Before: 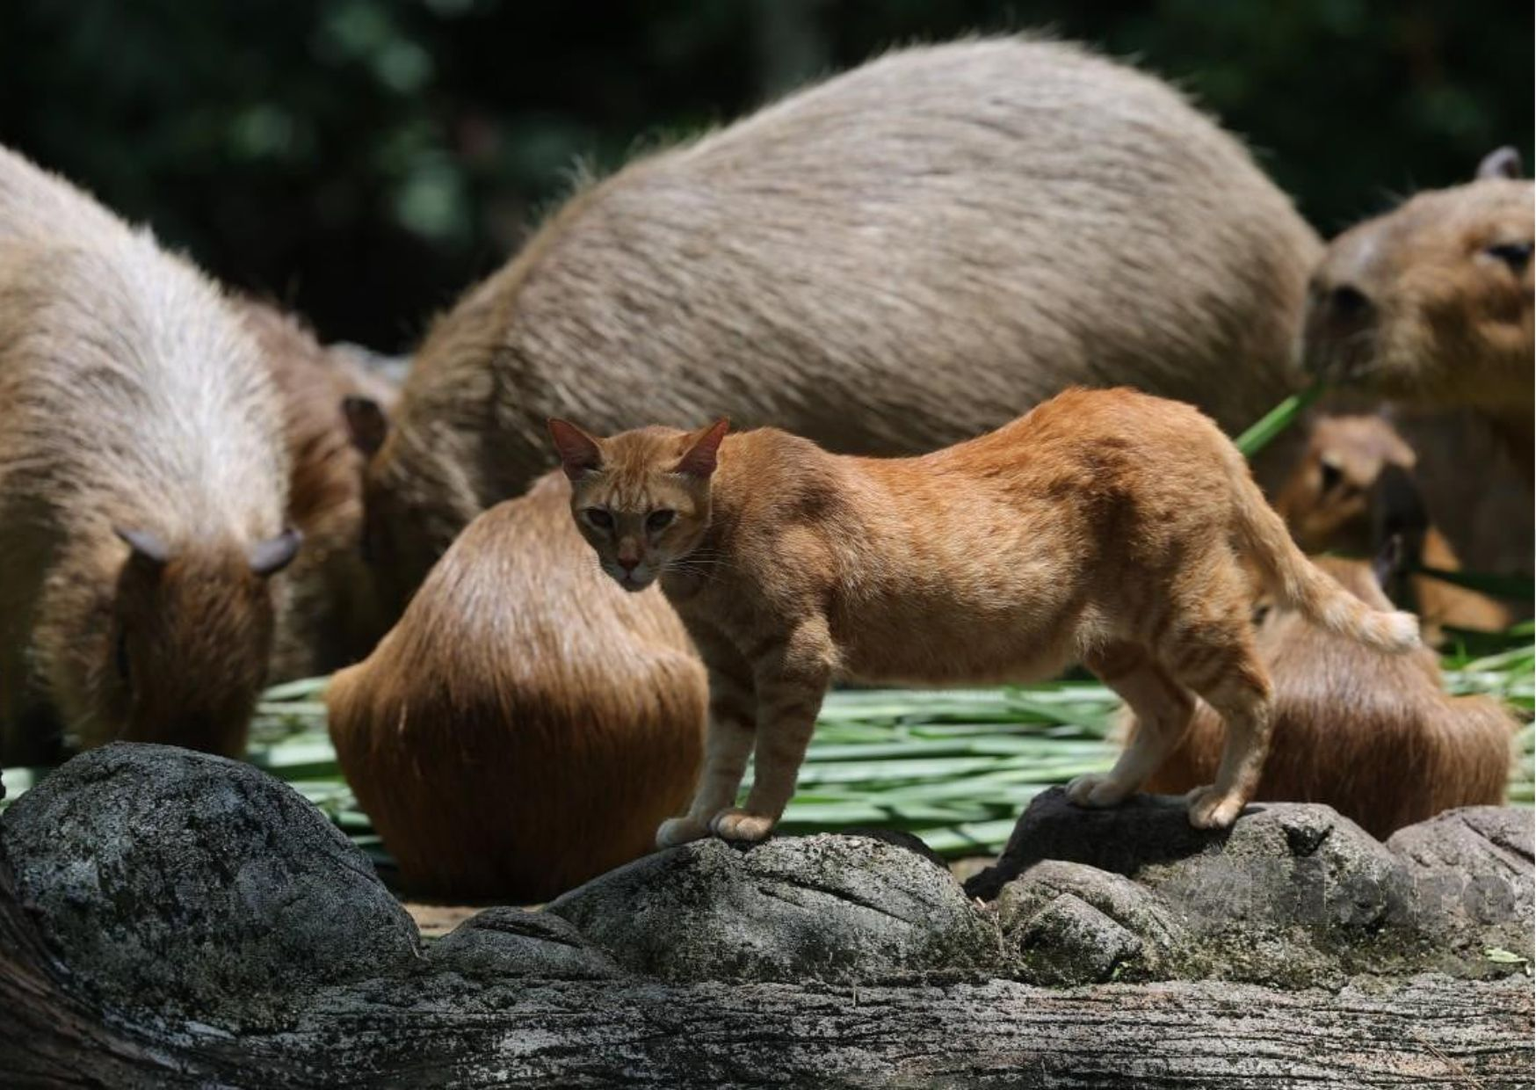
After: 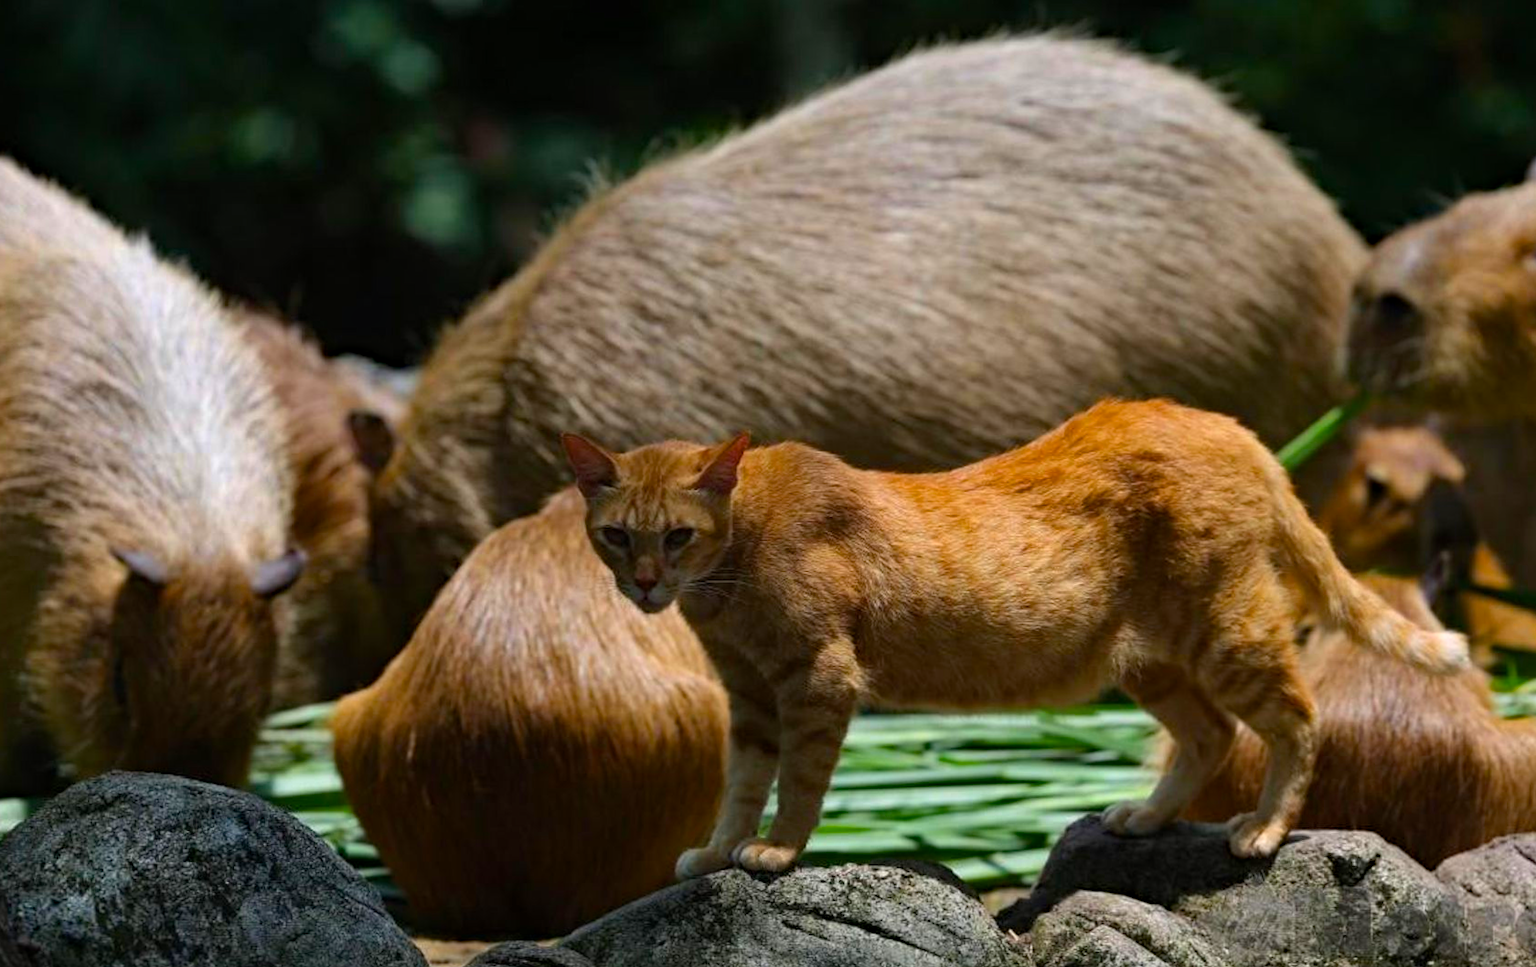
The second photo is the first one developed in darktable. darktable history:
crop and rotate: angle 0.2°, left 0.275%, right 3.127%, bottom 14.18%
haze removal: compatibility mode true, adaptive false
color balance rgb: perceptual saturation grading › global saturation 20%, global vibrance 20%
exposure: compensate highlight preservation false
color correction: saturation 1.1
